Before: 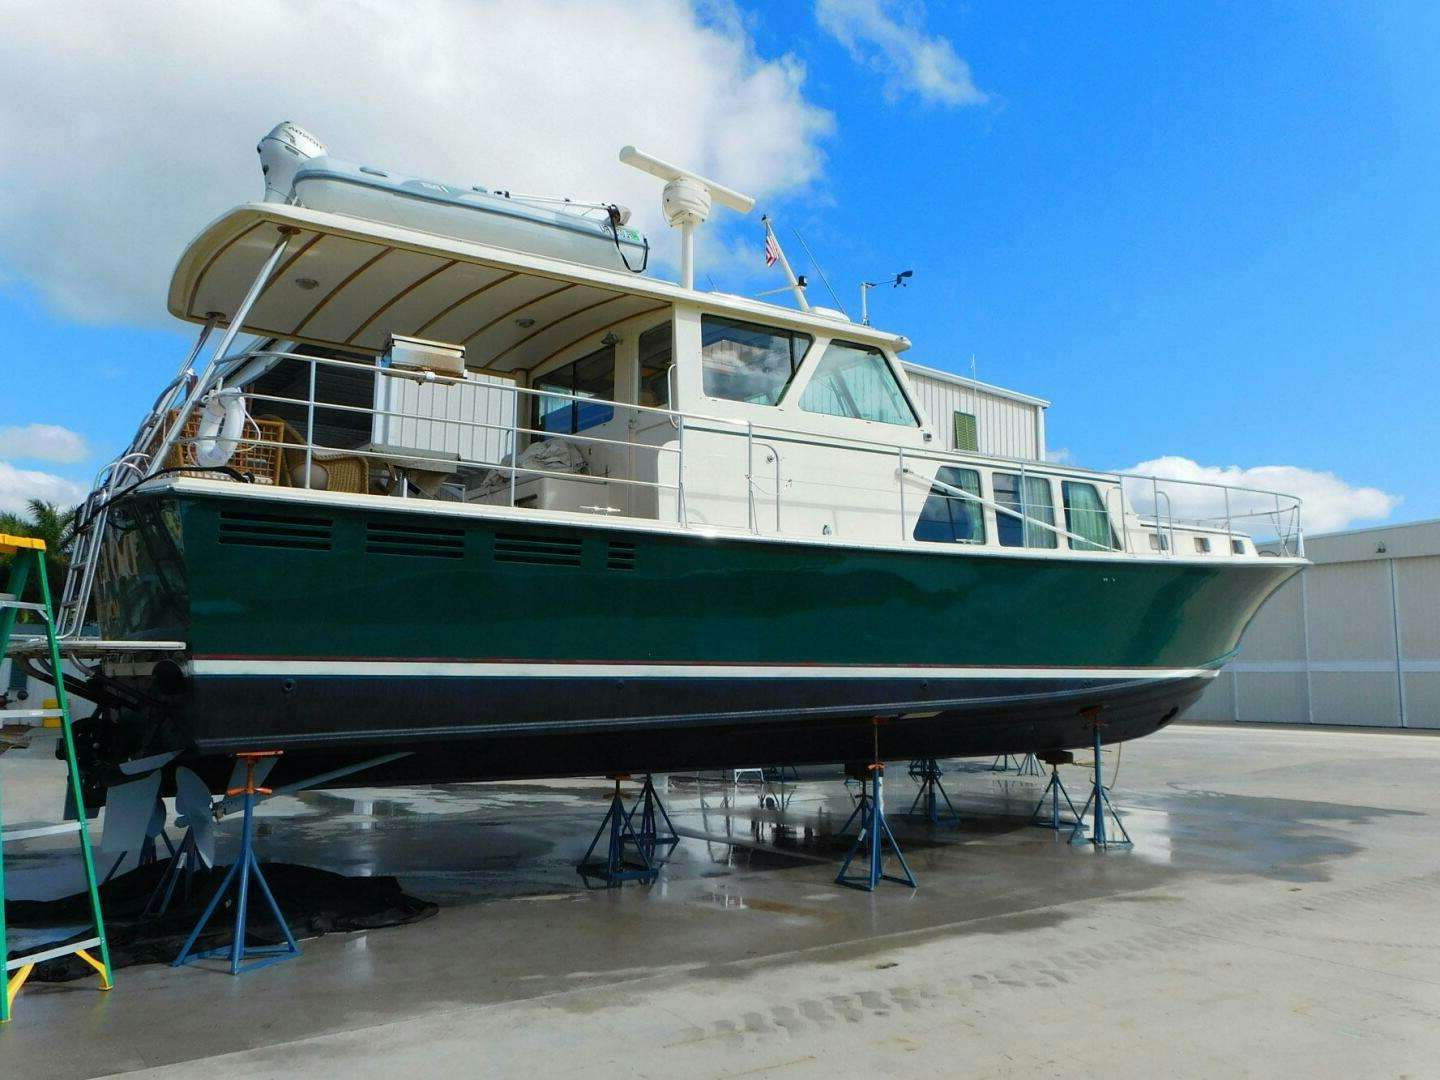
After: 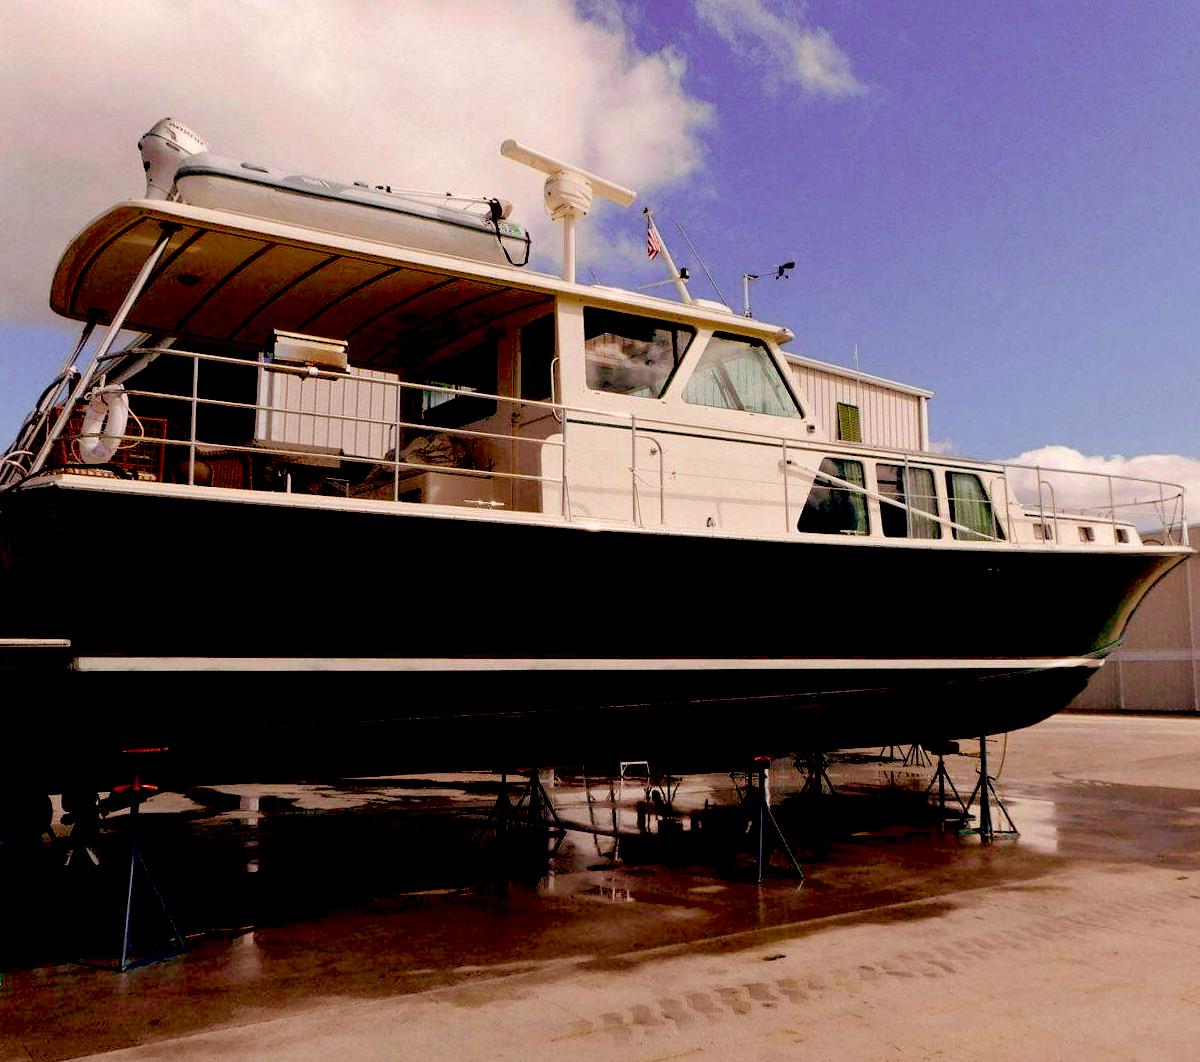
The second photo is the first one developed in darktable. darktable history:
rotate and perspective: rotation -0.45°, automatic cropping original format, crop left 0.008, crop right 0.992, crop top 0.012, crop bottom 0.988
crop: left 7.598%, right 7.873%
exposure: black level correction 0.1, exposure -0.092 EV, compensate highlight preservation false
color correction: highlights a* 9.03, highlights b* 8.71, shadows a* 40, shadows b* 40, saturation 0.8
